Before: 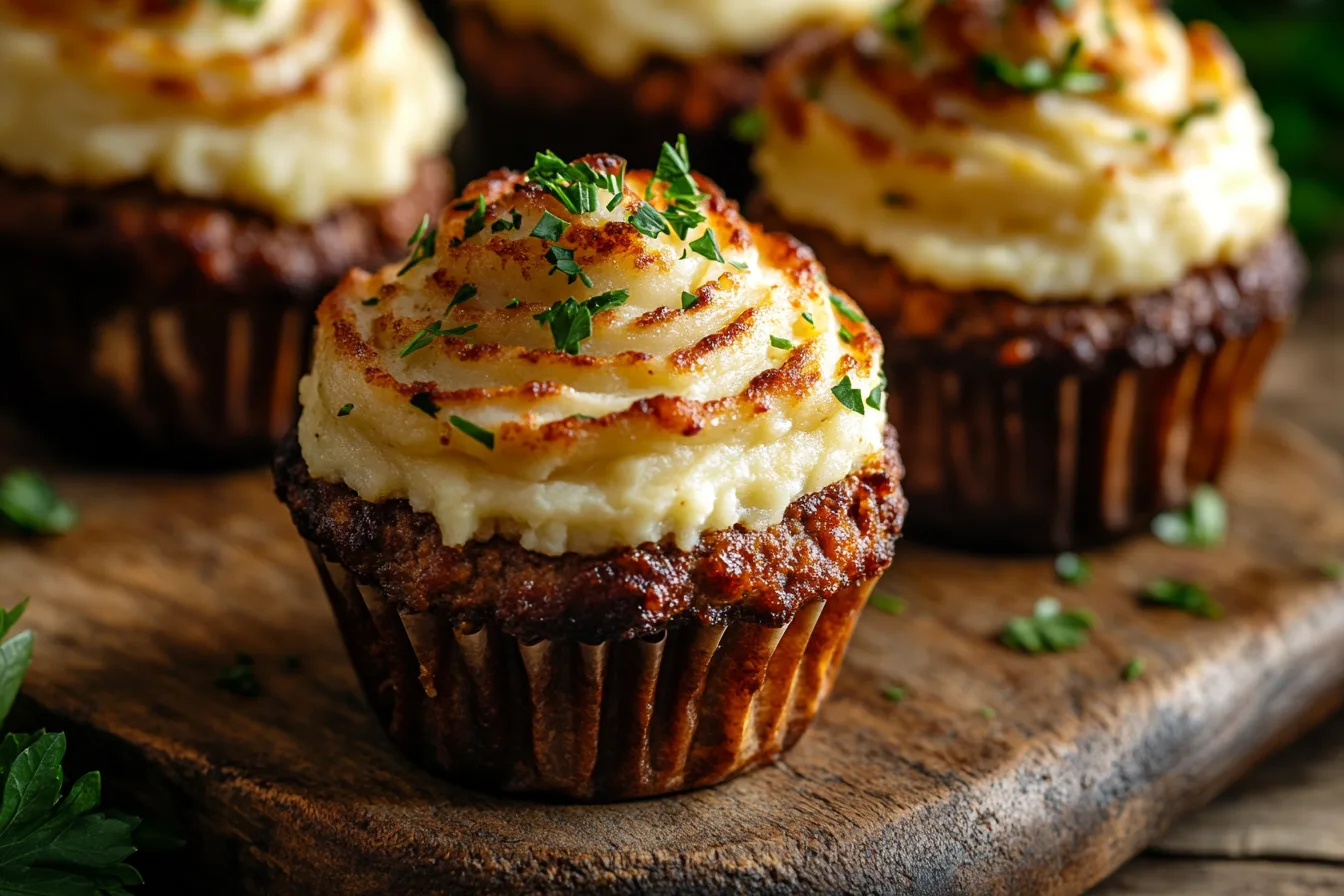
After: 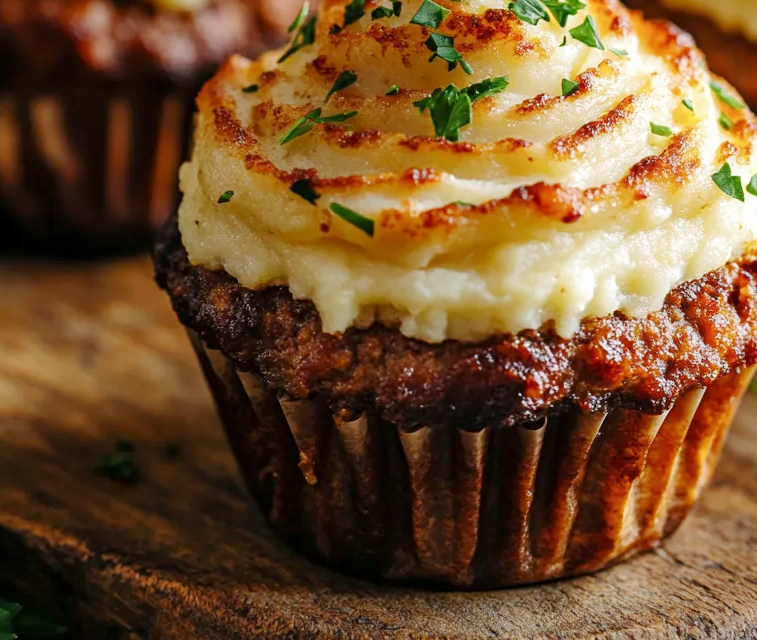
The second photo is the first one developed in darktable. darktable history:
base curve: curves: ch0 [(0, 0) (0.158, 0.273) (0.879, 0.895) (1, 1)], preserve colors none
crop: left 8.966%, top 23.852%, right 34.699%, bottom 4.703%
